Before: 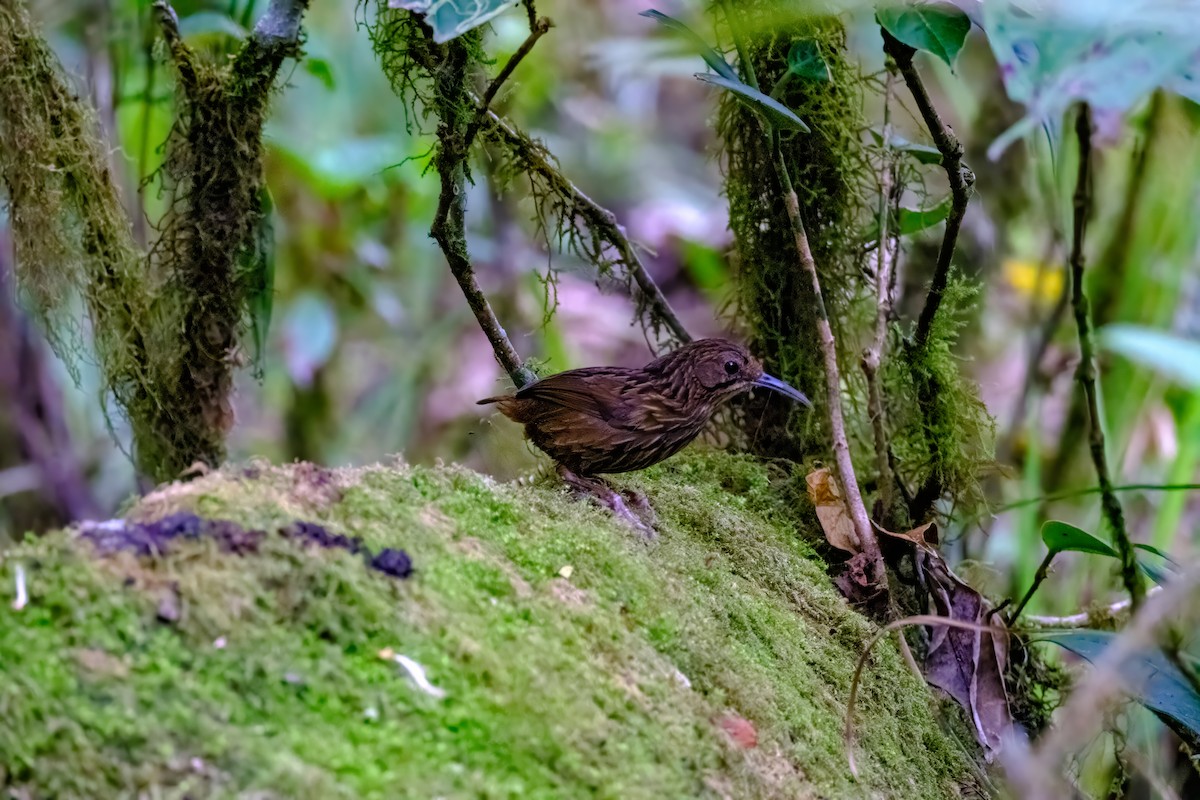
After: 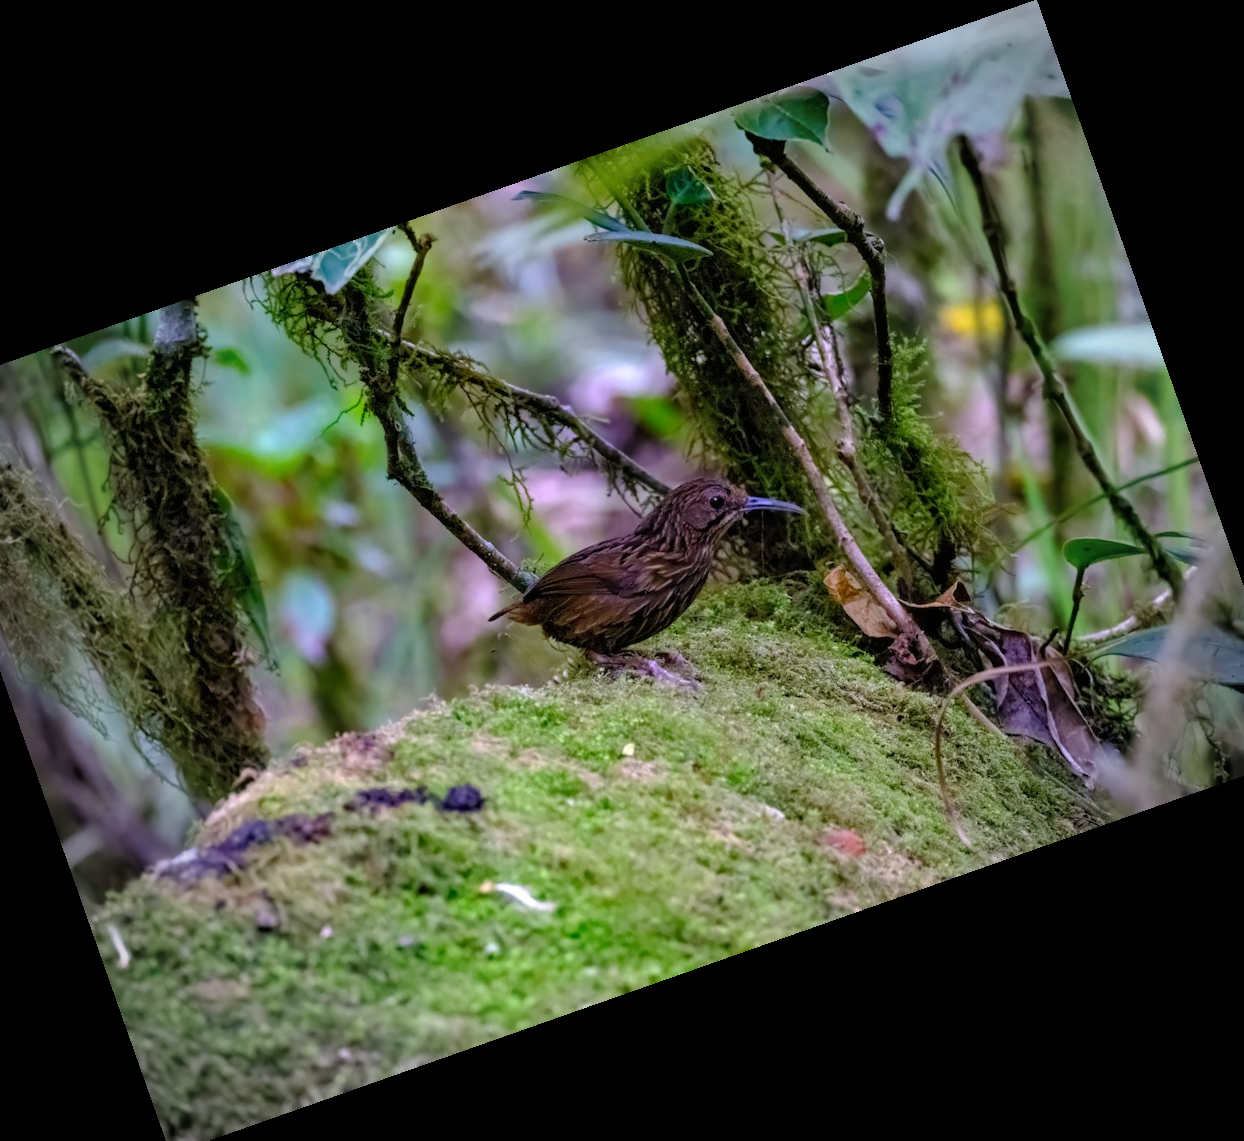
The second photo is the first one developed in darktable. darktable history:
crop and rotate: angle 19.43°, left 6.812%, right 4.125%, bottom 1.087%
vignetting: fall-off start 67.15%, brightness -0.442, saturation -0.691, width/height ratio 1.011, unbound false
tone equalizer: on, module defaults
